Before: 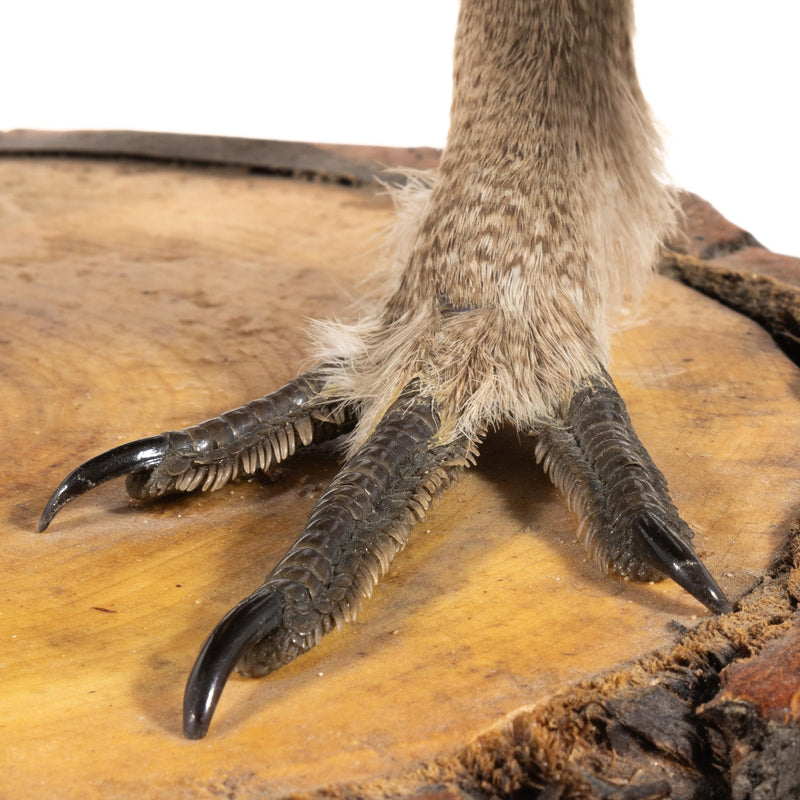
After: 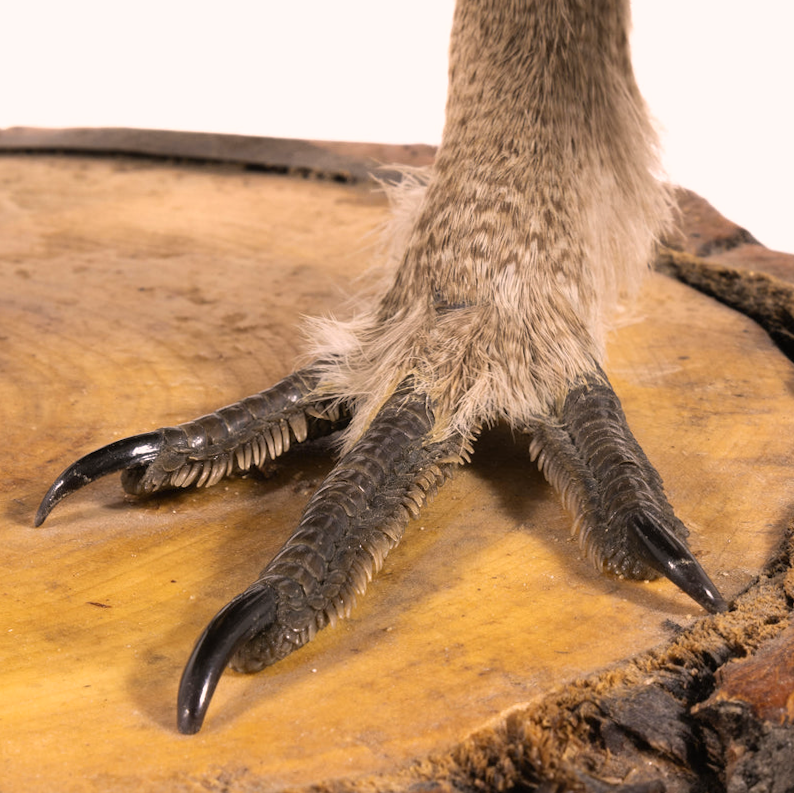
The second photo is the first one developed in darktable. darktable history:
color contrast: green-magenta contrast 0.81
color correction: highlights a* 12.23, highlights b* 5.41
rotate and perspective: rotation 0.192°, lens shift (horizontal) -0.015, crop left 0.005, crop right 0.996, crop top 0.006, crop bottom 0.99
